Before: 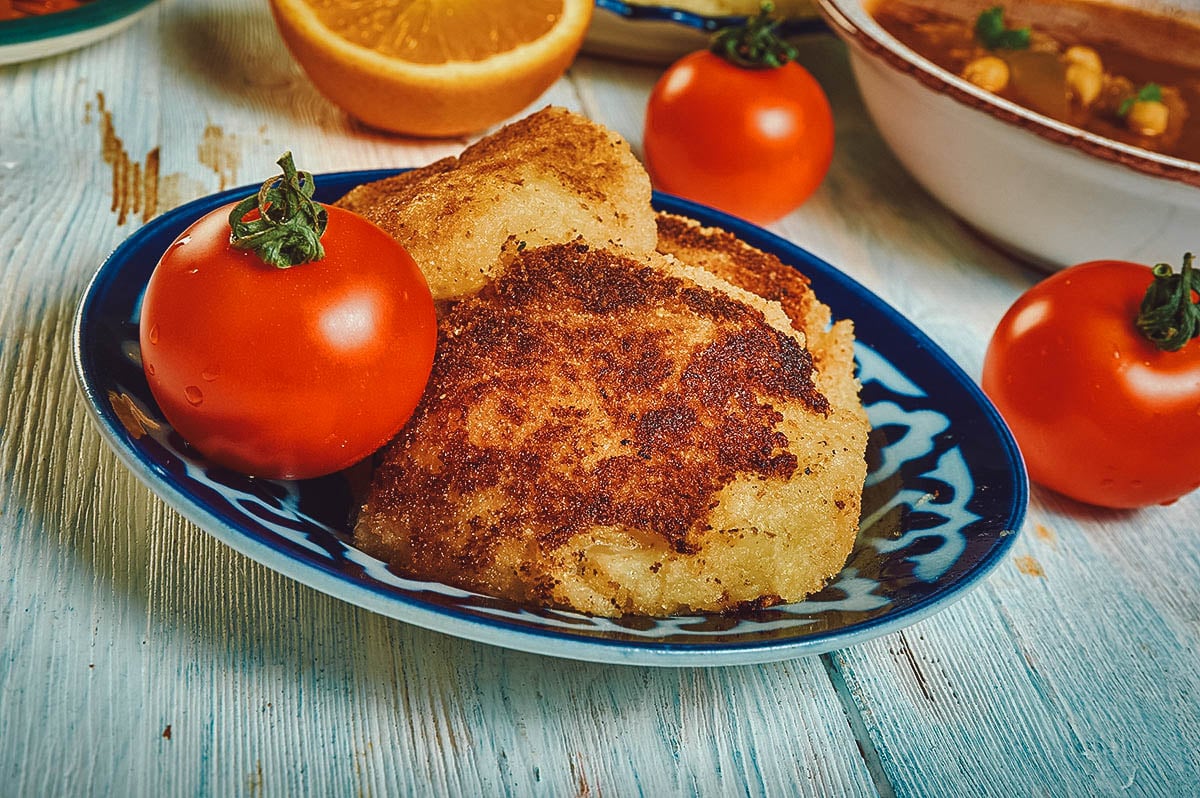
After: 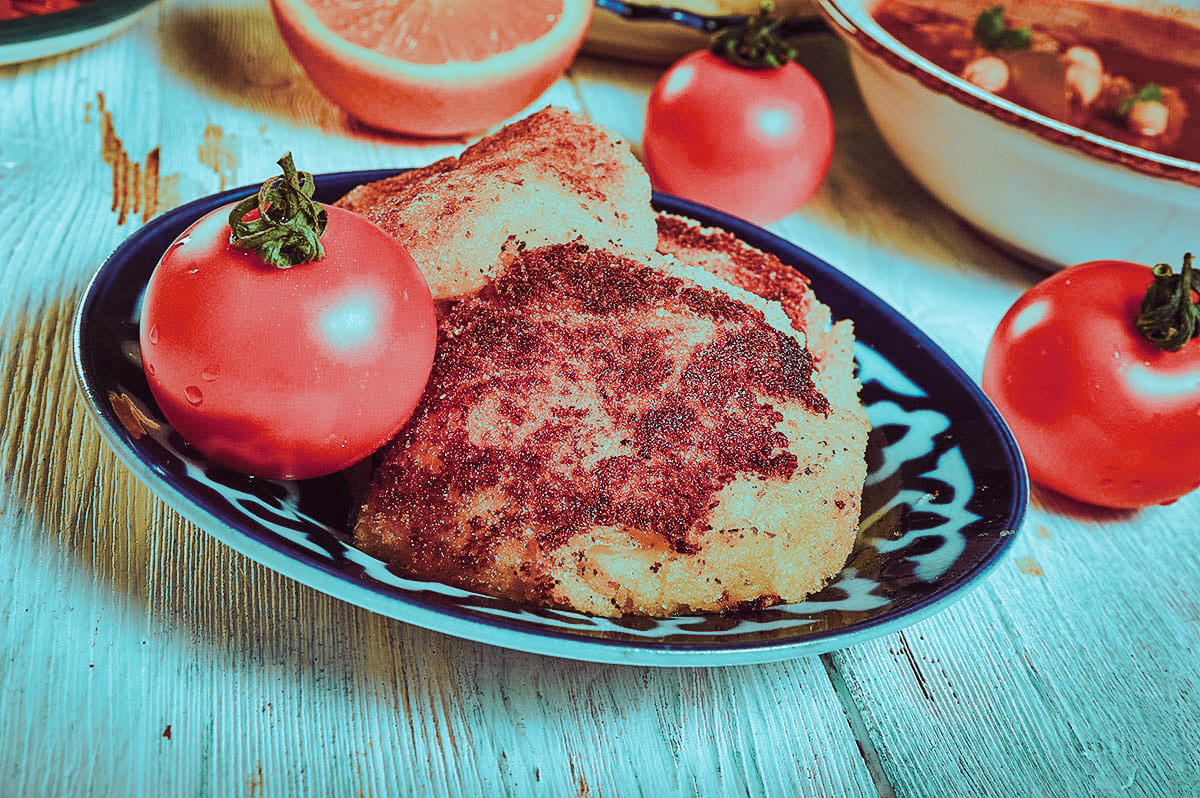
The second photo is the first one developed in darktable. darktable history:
tone curve: curves: ch0 [(0, 0) (0.037, 0.011) (0.131, 0.108) (0.279, 0.279) (0.476, 0.554) (0.617, 0.693) (0.704, 0.77) (0.813, 0.852) (0.916, 0.924) (1, 0.993)]; ch1 [(0, 0) (0.318, 0.278) (0.444, 0.427) (0.493, 0.492) (0.508, 0.502) (0.534, 0.531) (0.562, 0.571) (0.626, 0.667) (0.746, 0.764) (1, 1)]; ch2 [(0, 0) (0.316, 0.292) (0.381, 0.37) (0.423, 0.448) (0.476, 0.492) (0.502, 0.498) (0.522, 0.518) (0.533, 0.532) (0.586, 0.631) (0.634, 0.663) (0.7, 0.7) (0.861, 0.808) (1, 0.951)], color space Lab, independent channels, preserve colors none
split-toning: shadows › hue 327.6°, highlights › hue 198°, highlights › saturation 0.55, balance -21.25, compress 0%
